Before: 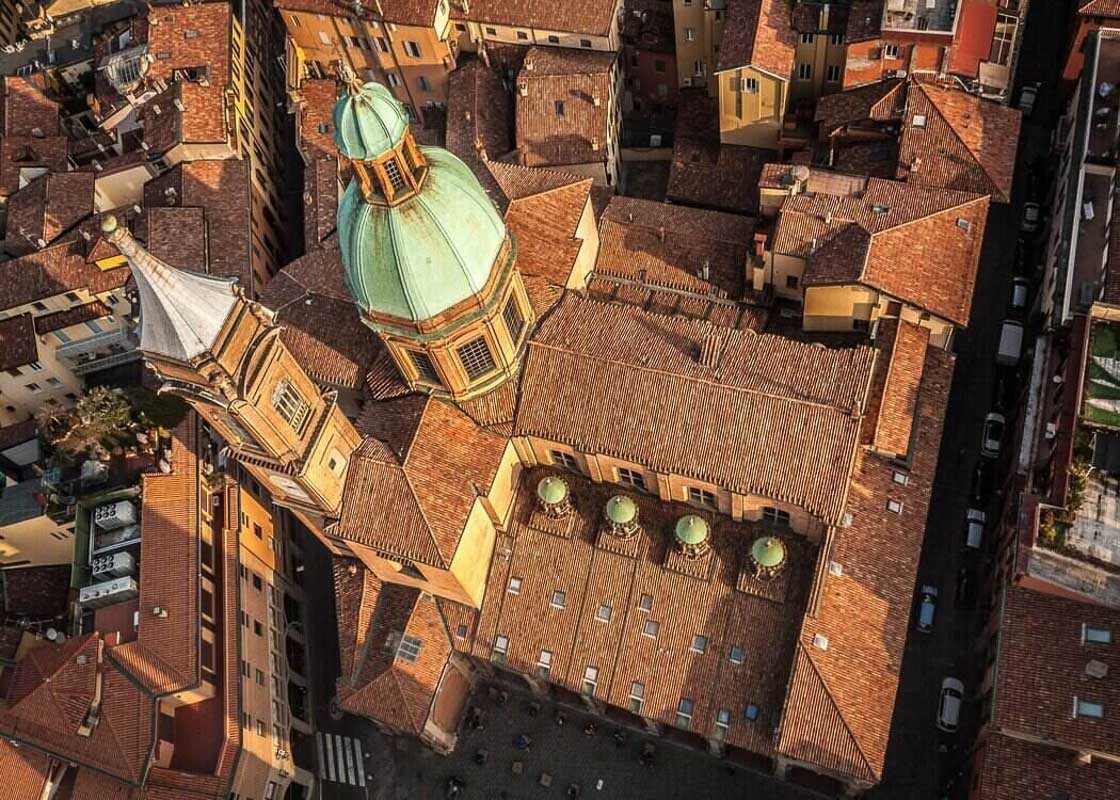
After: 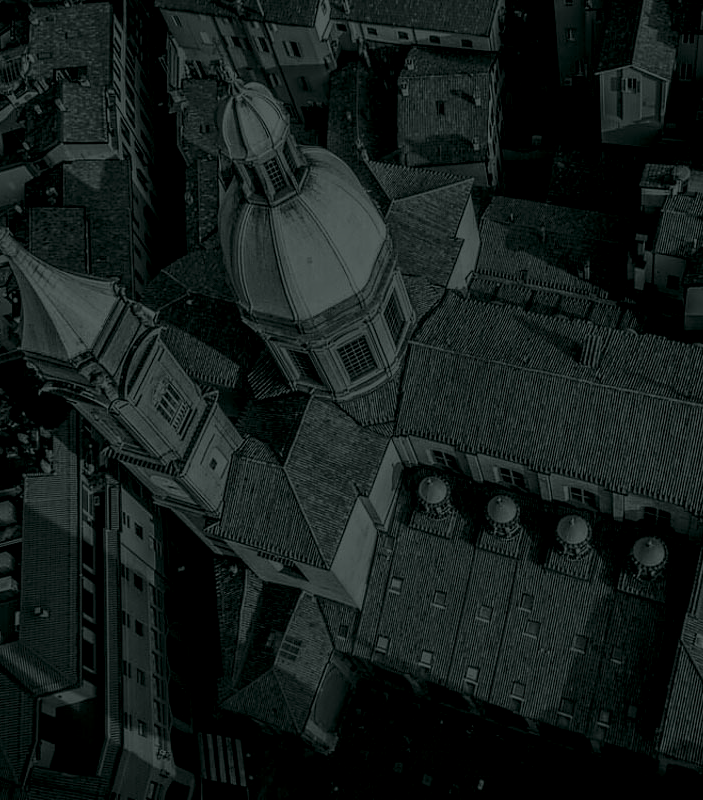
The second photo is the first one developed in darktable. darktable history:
crop: left 10.644%, right 26.528%
colorize: hue 90°, saturation 19%, lightness 1.59%, version 1
contrast equalizer: y [[0.5 ×4, 0.524, 0.59], [0.5 ×6], [0.5 ×6], [0, 0, 0, 0.01, 0.045, 0.012], [0, 0, 0, 0.044, 0.195, 0.131]]
